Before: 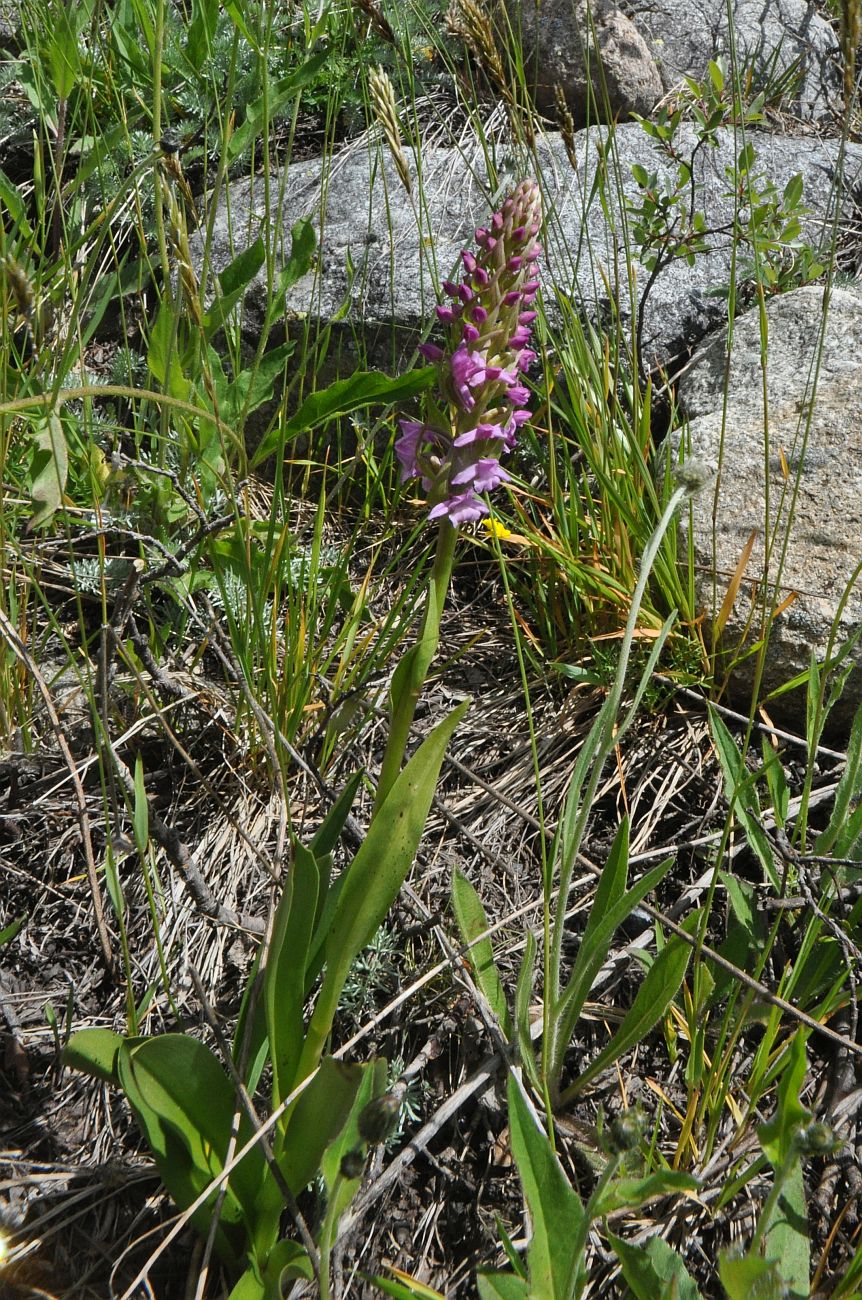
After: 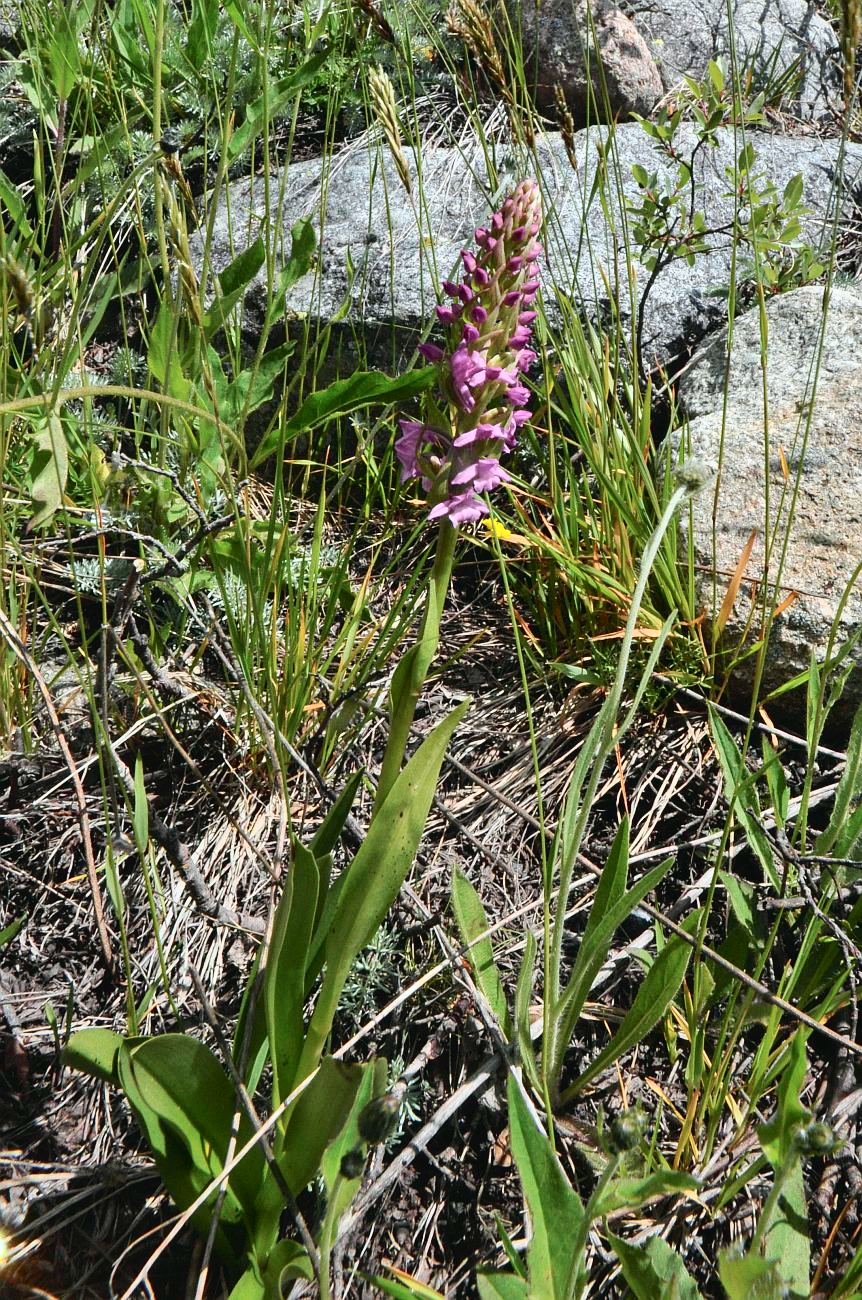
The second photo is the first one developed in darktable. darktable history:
tone curve: curves: ch0 [(0, 0.023) (0.087, 0.065) (0.184, 0.168) (0.45, 0.54) (0.57, 0.683) (0.722, 0.825) (0.877, 0.948) (1, 1)]; ch1 [(0, 0) (0.388, 0.369) (0.44, 0.44) (0.489, 0.481) (0.534, 0.561) (0.657, 0.659) (1, 1)]; ch2 [(0, 0) (0.353, 0.317) (0.408, 0.427) (0.472, 0.46) (0.5, 0.496) (0.537, 0.534) (0.576, 0.592) (0.625, 0.631) (1, 1)], color space Lab, independent channels, preserve colors none
